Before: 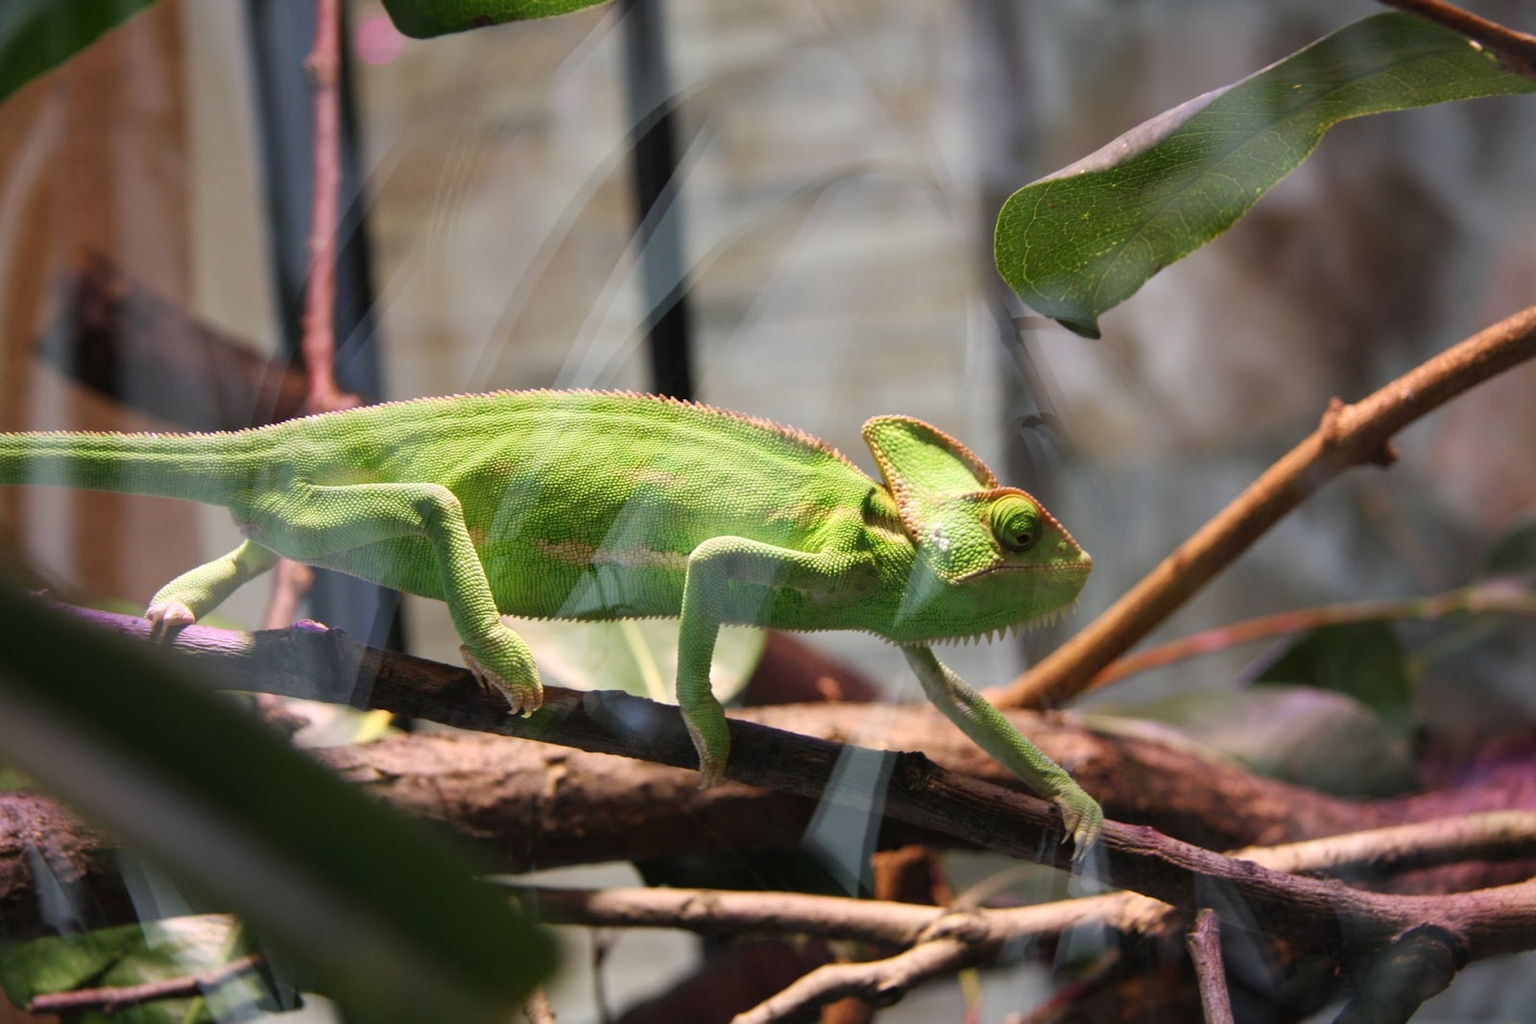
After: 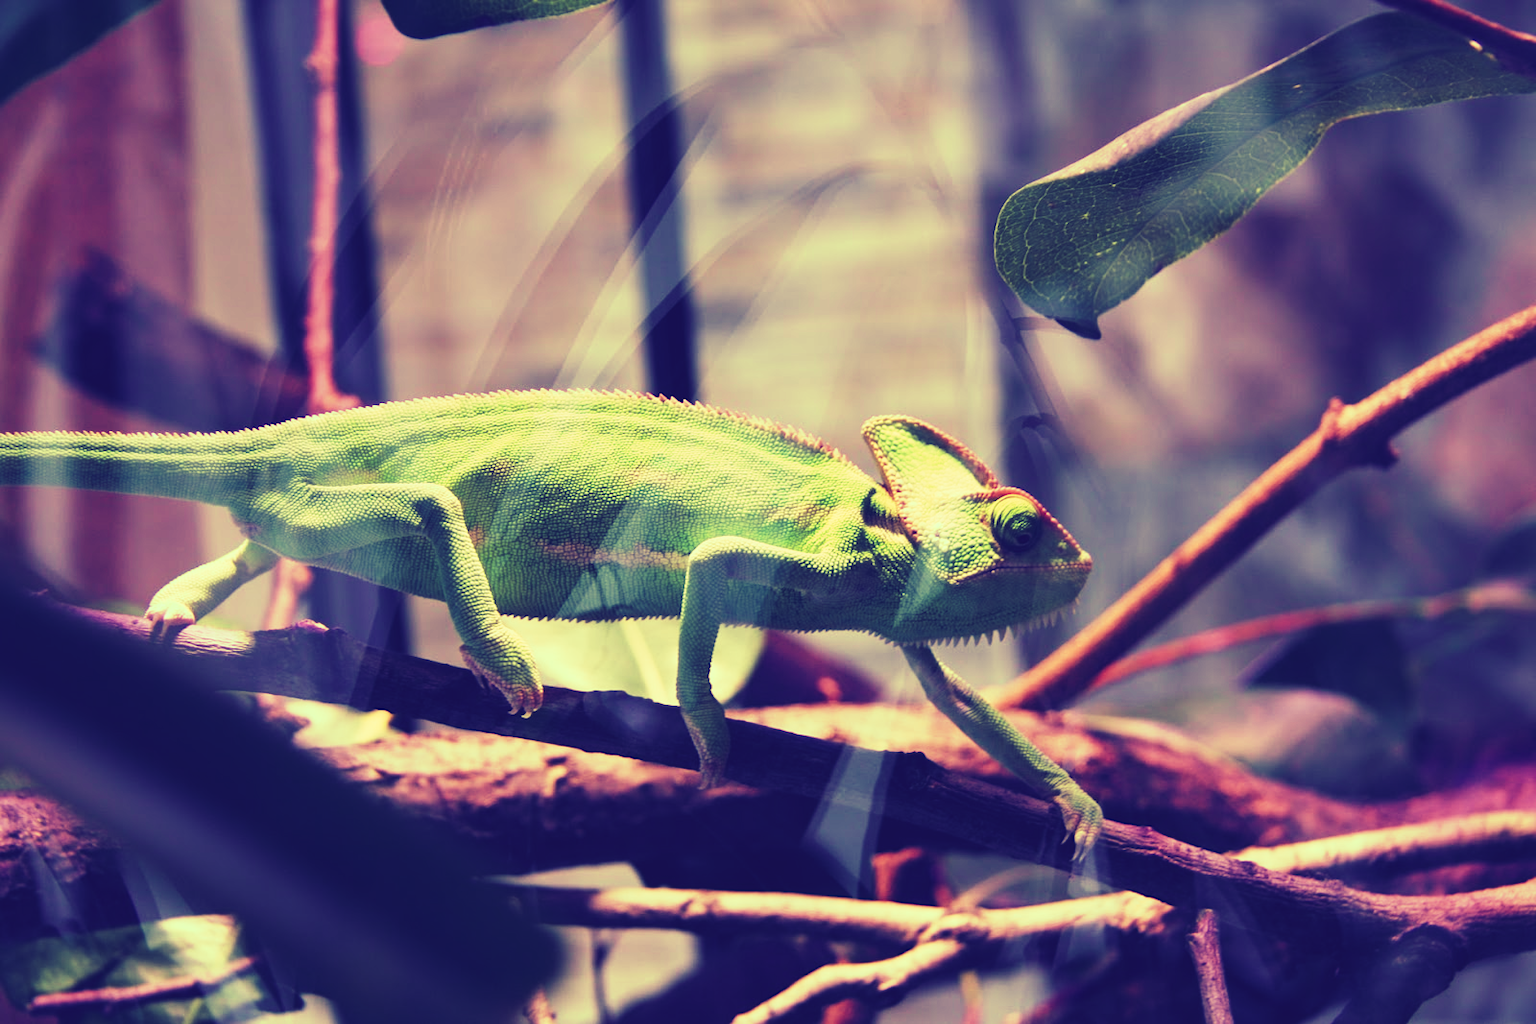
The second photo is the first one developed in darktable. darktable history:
tone curve: curves: ch0 [(0, 0) (0.003, 0.06) (0.011, 0.059) (0.025, 0.065) (0.044, 0.076) (0.069, 0.088) (0.1, 0.102) (0.136, 0.116) (0.177, 0.137) (0.224, 0.169) (0.277, 0.214) (0.335, 0.271) (0.399, 0.356) (0.468, 0.459) (0.543, 0.579) (0.623, 0.705) (0.709, 0.823) (0.801, 0.918) (0.898, 0.963) (1, 1)], preserve colors none
color look up table: target L [80.55, 79.04, 68.14, 71.91, 84.09, 83.59, 72.46, 67.28, 64.14, 59.67, 50.25, 34.65, 22.67, 14.73, 200.64, 96.01, 83.16, 81.95, 67.21, 71.62, 51.2, 50.34, 57.94, 57.8, 49.13, 47.72, 37, 38.11, 12.45, 5.68, 68.9, 72.44, 59.1, 54.68, 50.8, 53.74, 50.31, 44.94, 33.23, 27.41, 20.37, 19.85, 15.59, 95.37, 75.59, 73.85, 56.43, 54.85, 51.3], target a [-0.574, -8.497, -36.26, -49.79, -23.29, -25.39, -48.77, -43.84, 4.624, -17.69, -26.92, -0.912, 2.198, 25.2, 0, -46.59, -27.01, -3.488, 11.61, 5.564, 47.8, 45.2, 30.14, 28.9, 51.79, 42.42, 8.99, 43.23, 44.15, 42.95, 24.62, 8.808, 34.35, 56.15, 52.71, -9.33, 52.35, 30.11, 26.95, 39.57, 32.08, 48.03, 47.74, -38.7, -50.39, -40.27, -26.71, -4.744, -17.82], target b [37.45, 17.85, 4.88, 26.81, 47.94, 56.3, 24.66, 32.6, 29.33, 17.03, 12.74, -18.66, -24.76, -42.35, 0, 44.82, 54.36, 38.89, 16.56, 17.98, -7.257, 12.82, 10.89, 26.49, 13.36, 8.9, -2.96, -13.8, -43.74, -51.9, 3.874, 8.548, -8.892, -18.13, -19.89, -20.9, -6.394, -21.24, -52.96, -39.26, -47.37, -57.75, -50.45, 46.44, 15.38, 10.2, 3.599, -3.427, -9.338], num patches 49
